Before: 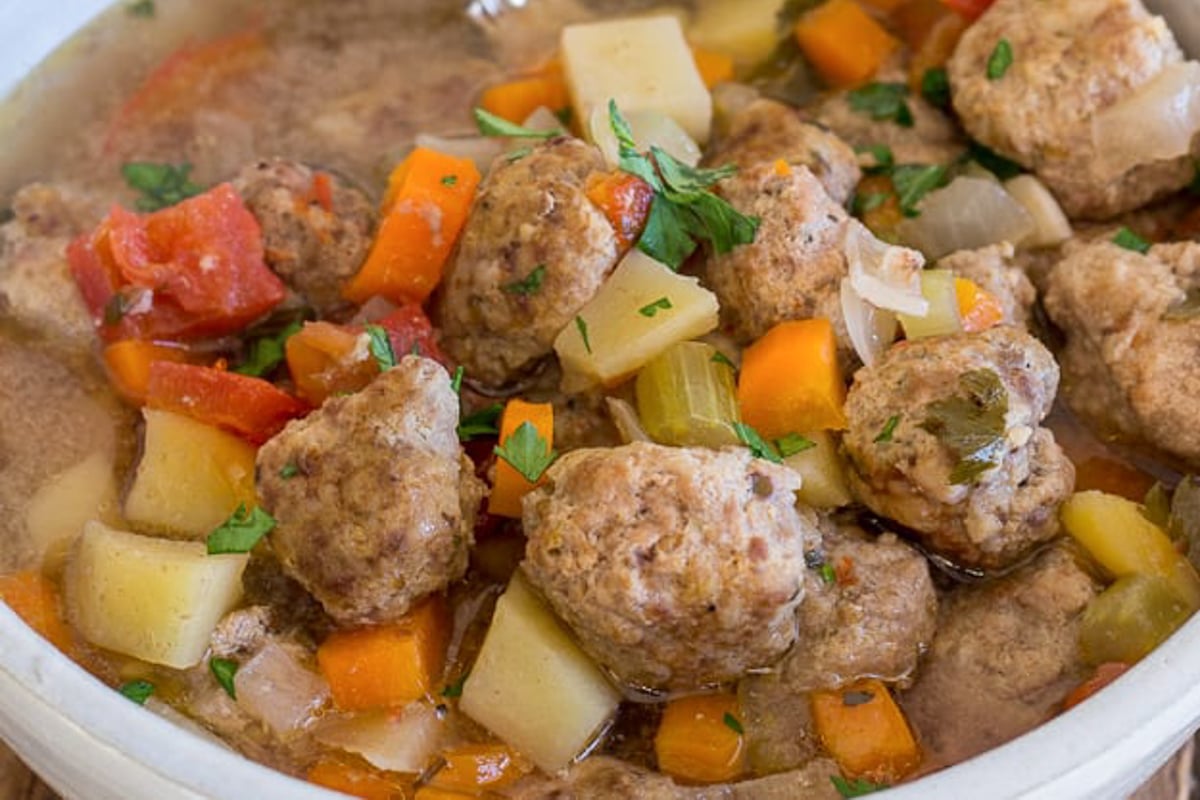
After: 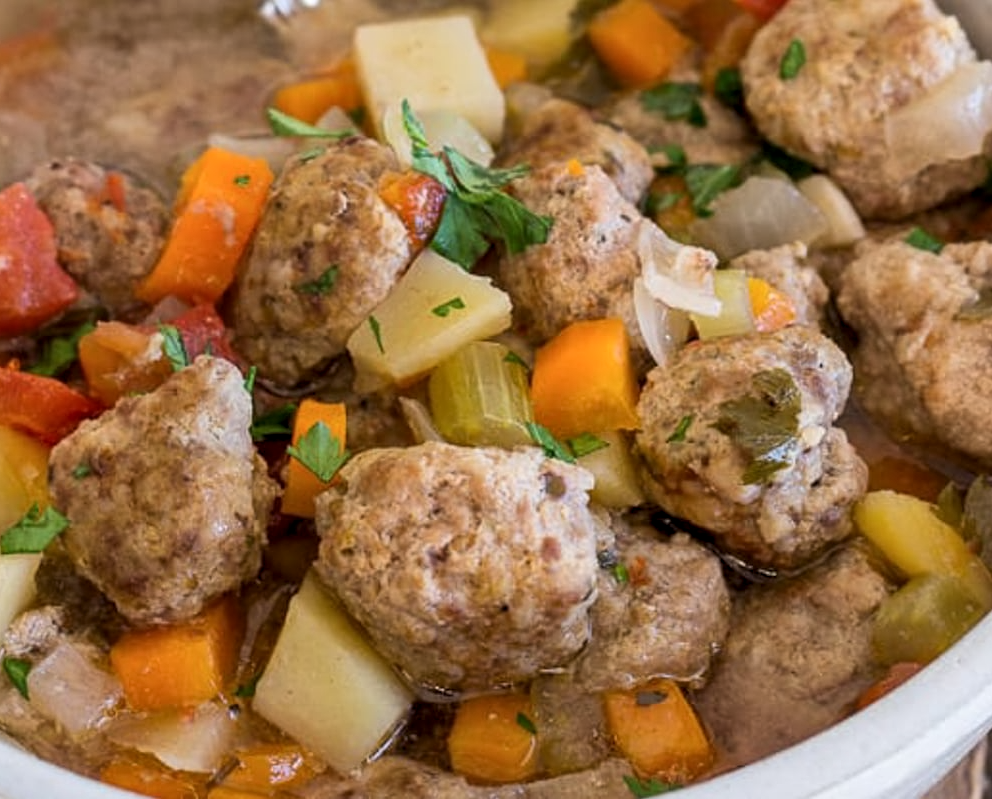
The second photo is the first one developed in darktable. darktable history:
crop: left 17.302%, bottom 0.034%
contrast equalizer: y [[0.5 ×4, 0.525, 0.667], [0.5 ×6], [0.5 ×6], [0 ×4, 0.042, 0], [0, 0, 0.004, 0.1, 0.191, 0.131]], mix 0.153
local contrast: mode bilateral grid, contrast 20, coarseness 50, detail 119%, midtone range 0.2
levels: mode automatic, black 0.091%, levels [0, 0.51, 1]
